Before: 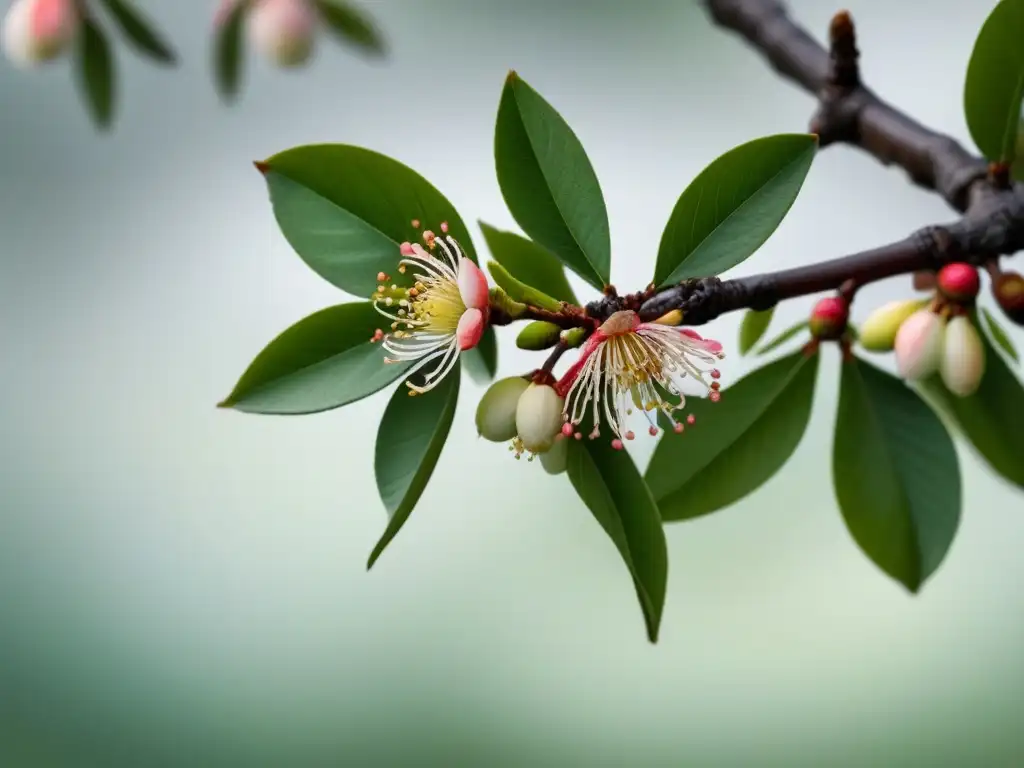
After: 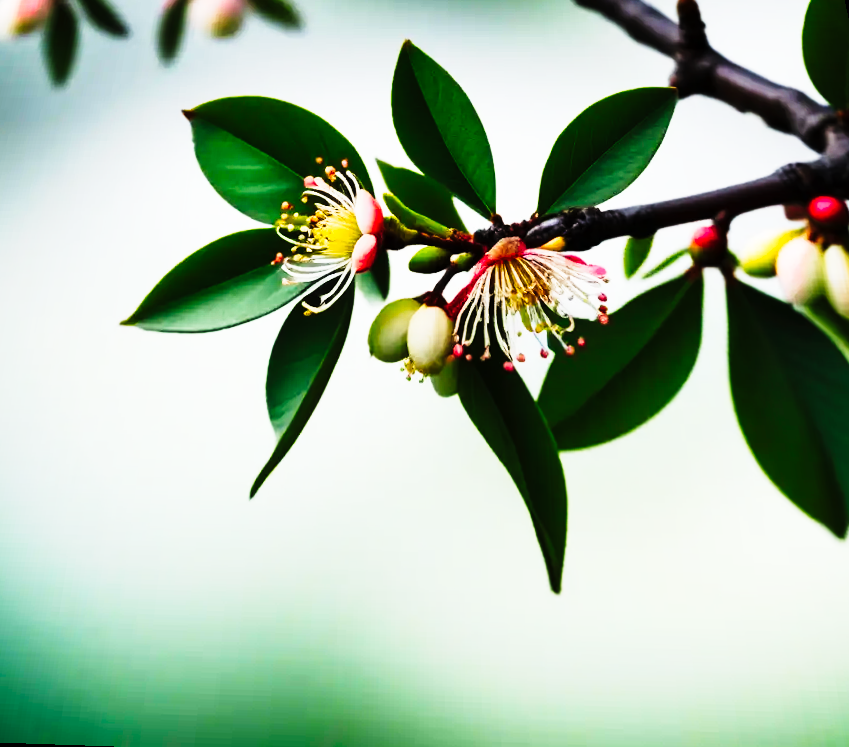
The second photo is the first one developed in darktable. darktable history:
rotate and perspective: rotation 0.72°, lens shift (vertical) -0.352, lens shift (horizontal) -0.051, crop left 0.152, crop right 0.859, crop top 0.019, crop bottom 0.964
tone curve: curves: ch0 [(0, 0) (0.003, 0.001) (0.011, 0.005) (0.025, 0.009) (0.044, 0.014) (0.069, 0.018) (0.1, 0.025) (0.136, 0.029) (0.177, 0.042) (0.224, 0.064) (0.277, 0.107) (0.335, 0.182) (0.399, 0.3) (0.468, 0.462) (0.543, 0.639) (0.623, 0.802) (0.709, 0.916) (0.801, 0.963) (0.898, 0.988) (1, 1)], preserve colors none
